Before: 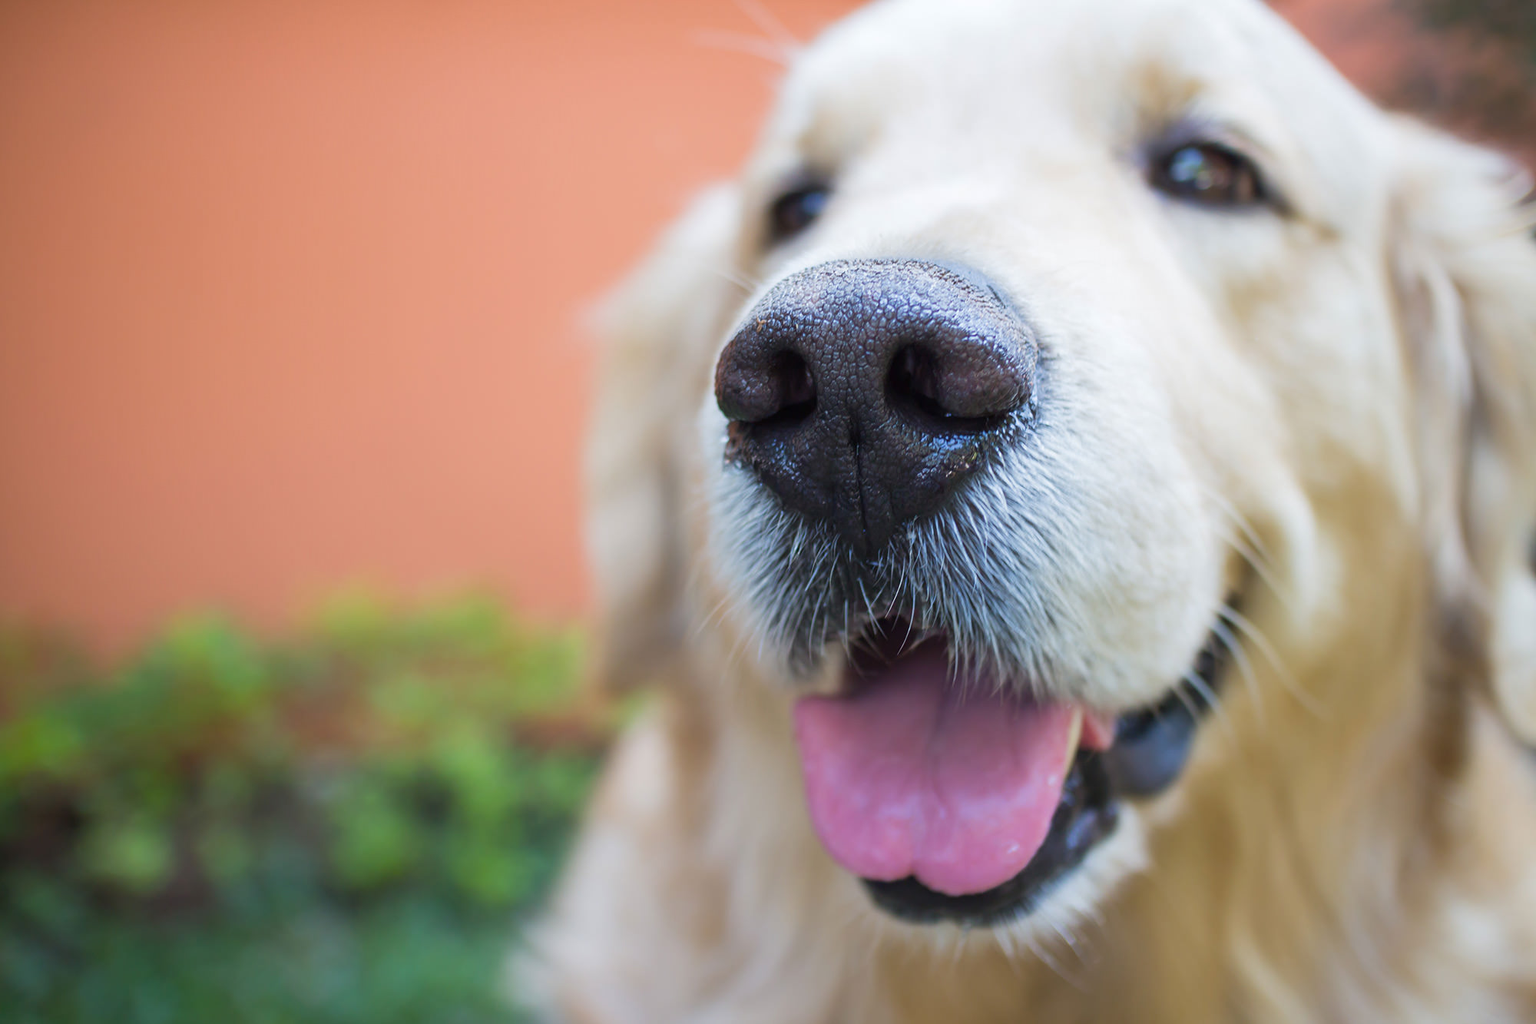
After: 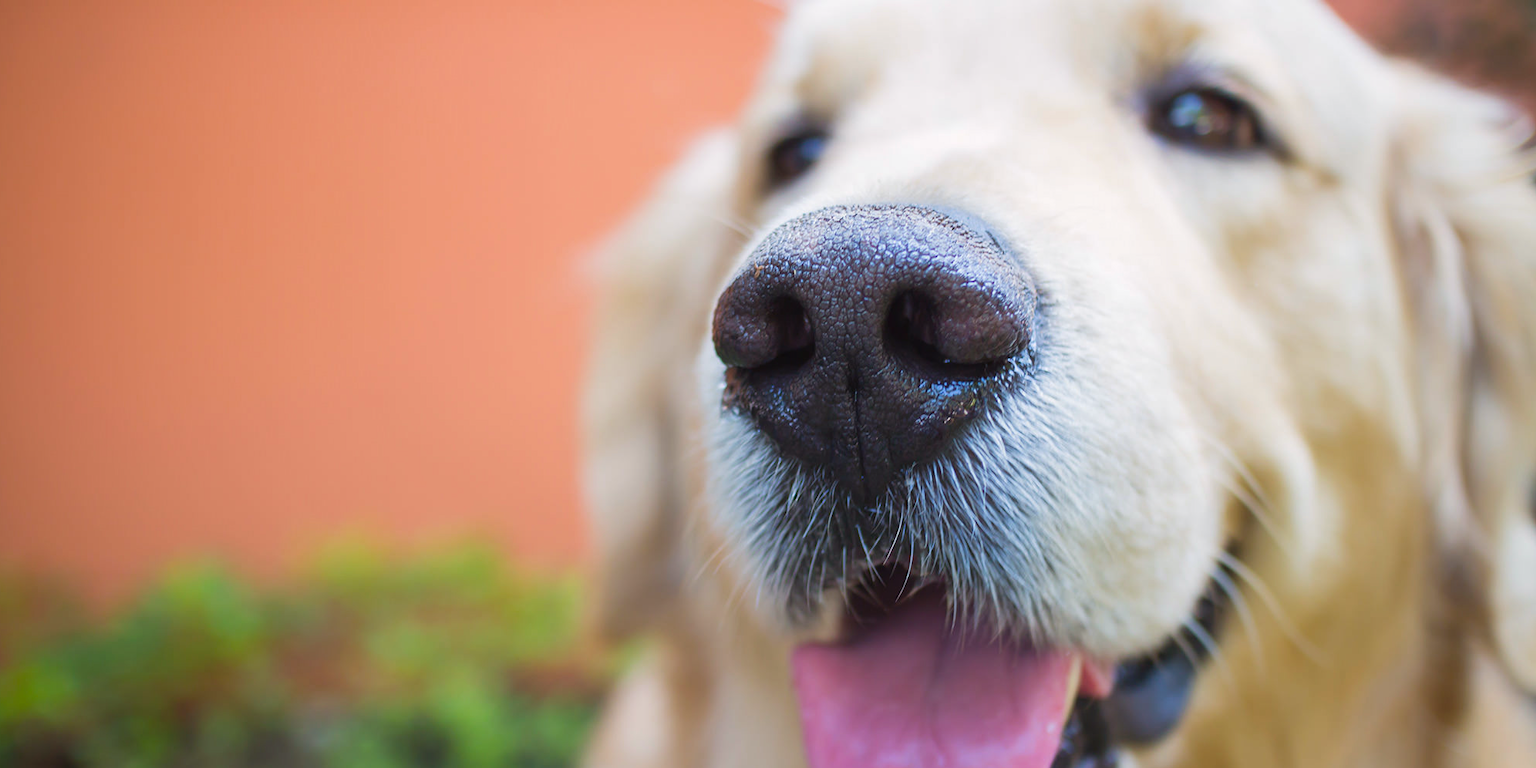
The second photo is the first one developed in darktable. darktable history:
crop: left 0.387%, top 5.469%, bottom 19.809%
color balance rgb: shadows lift › chroma 2%, shadows lift › hue 50°, power › hue 60°, highlights gain › chroma 1%, highlights gain › hue 60°, global offset › luminance 0.25%, global vibrance 30%
